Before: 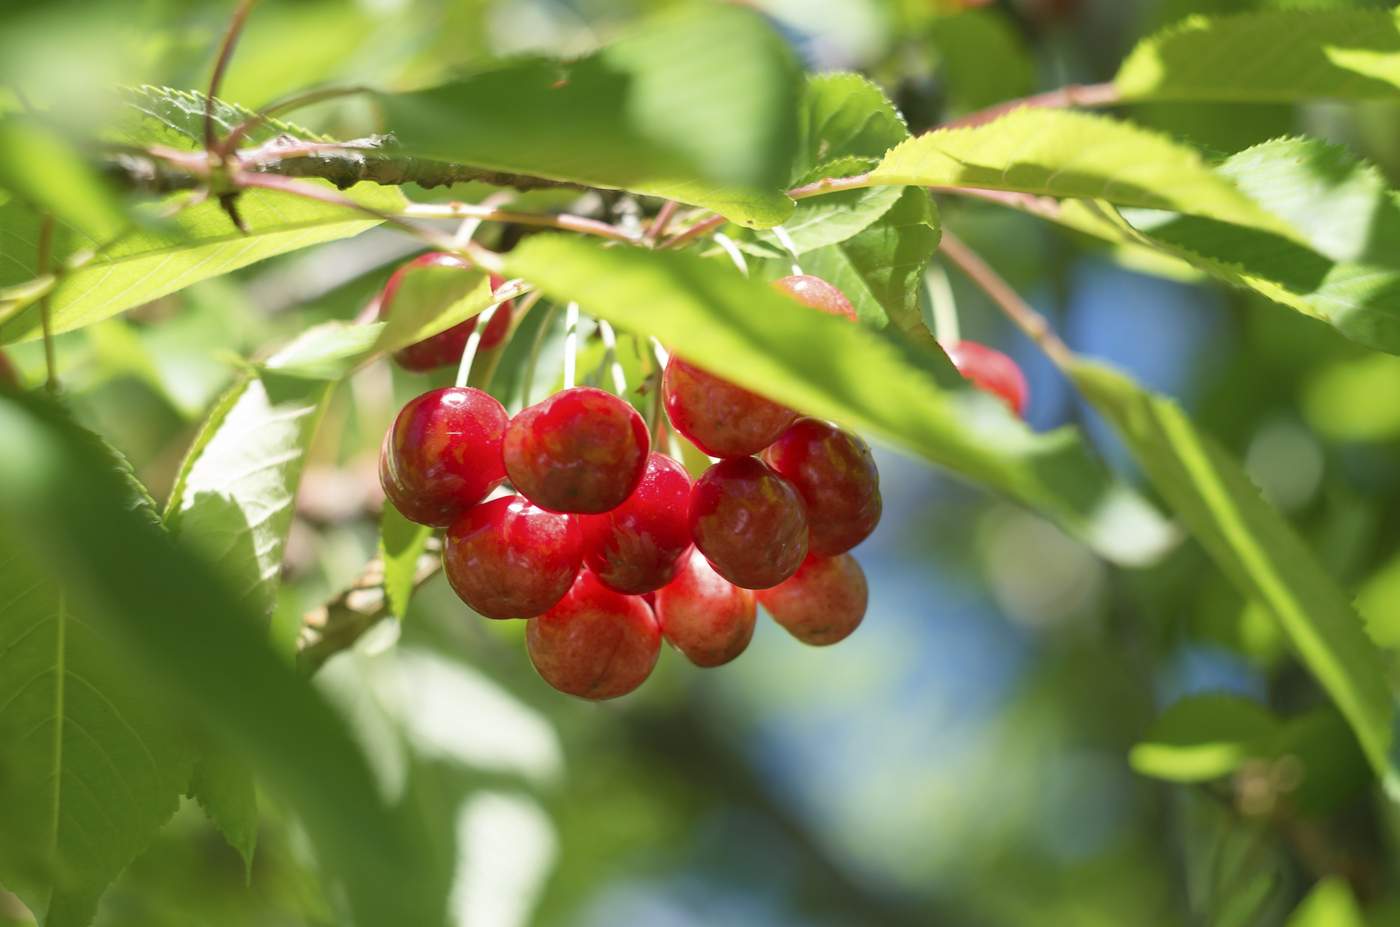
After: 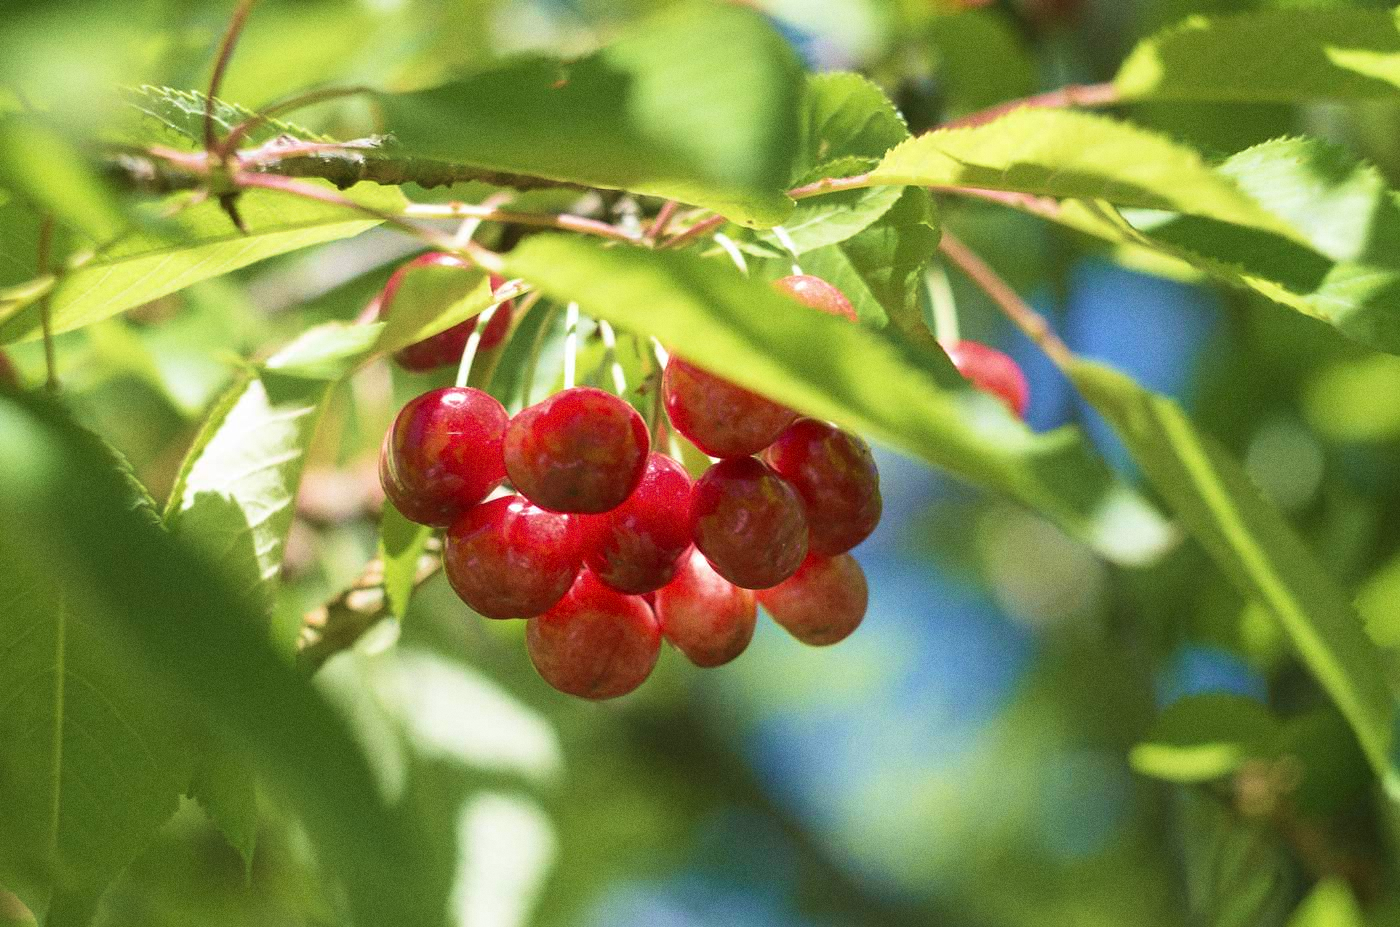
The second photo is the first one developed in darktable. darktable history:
velvia: strength 45%
grain: coarseness 0.09 ISO
